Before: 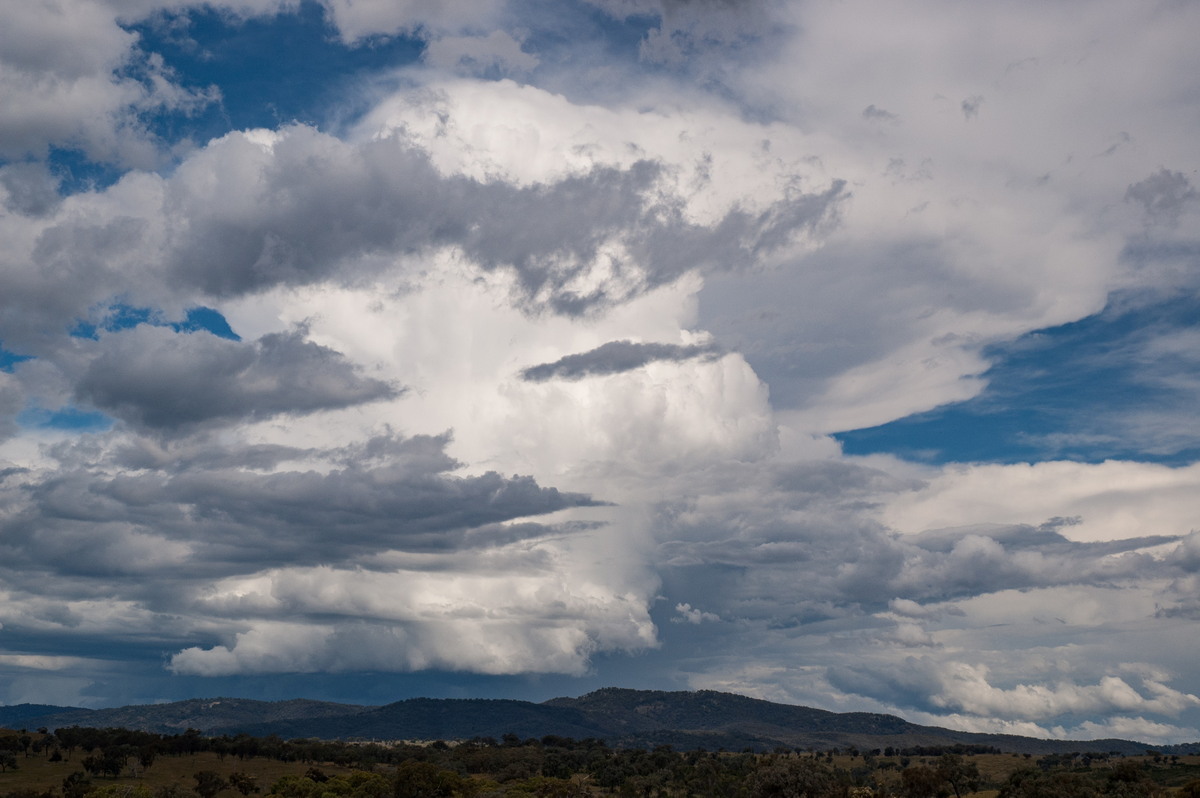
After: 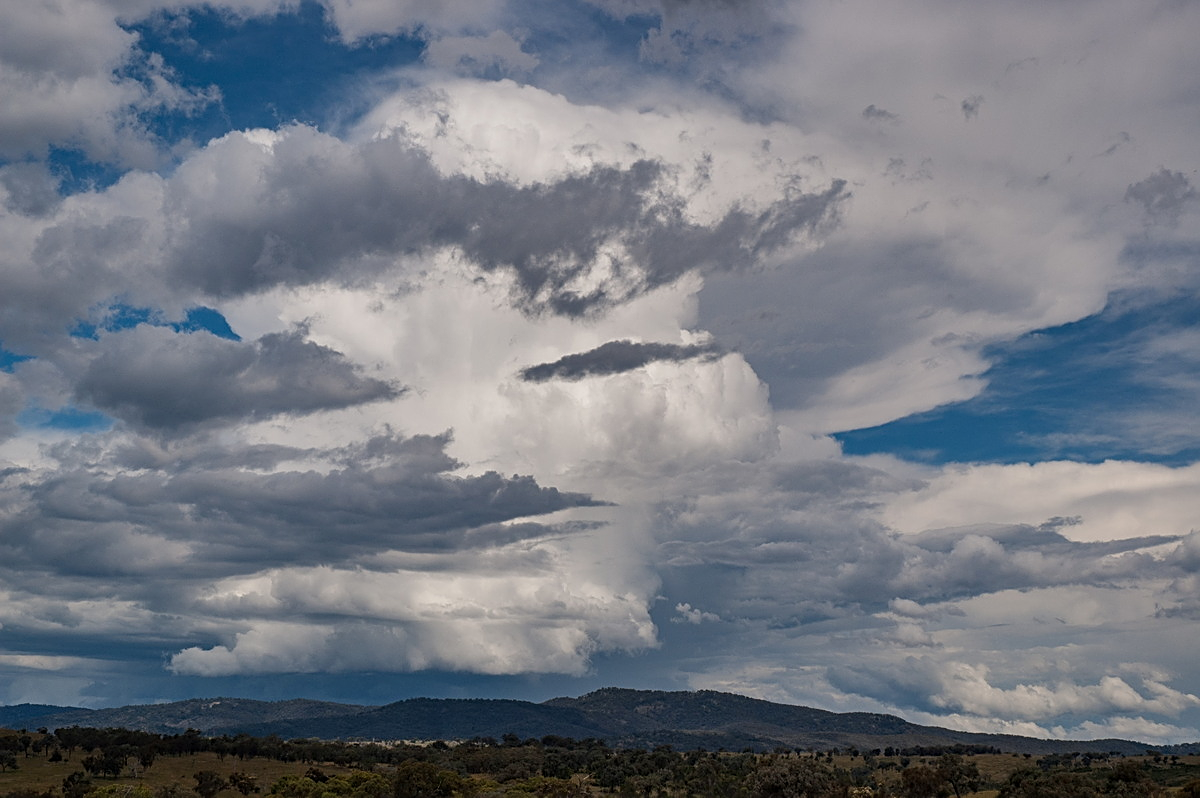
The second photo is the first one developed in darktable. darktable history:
sharpen: on, module defaults
shadows and highlights: white point adjustment -3.46, highlights -63.59, soften with gaussian
